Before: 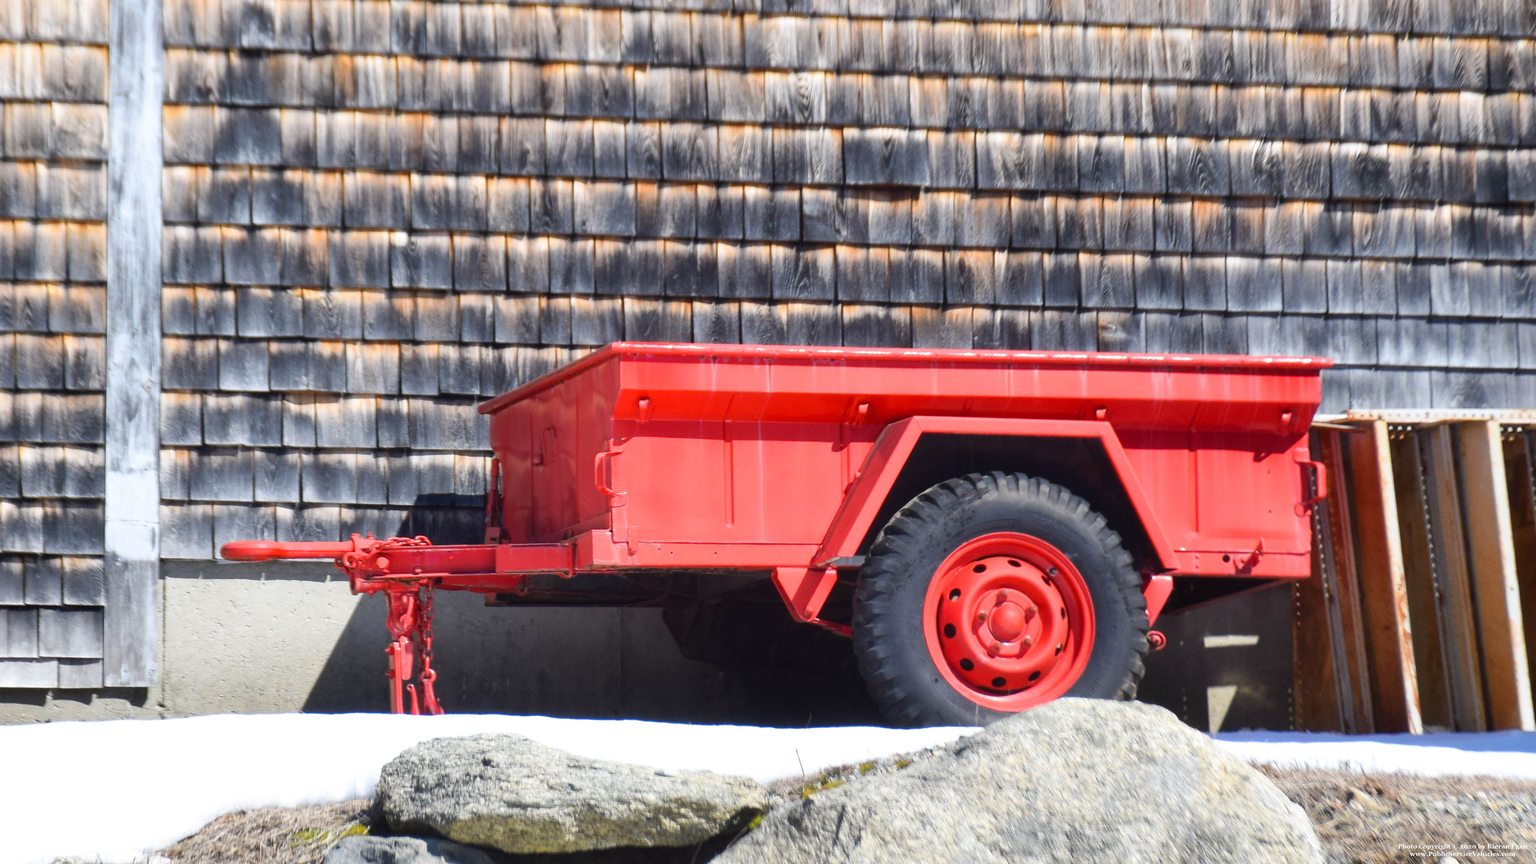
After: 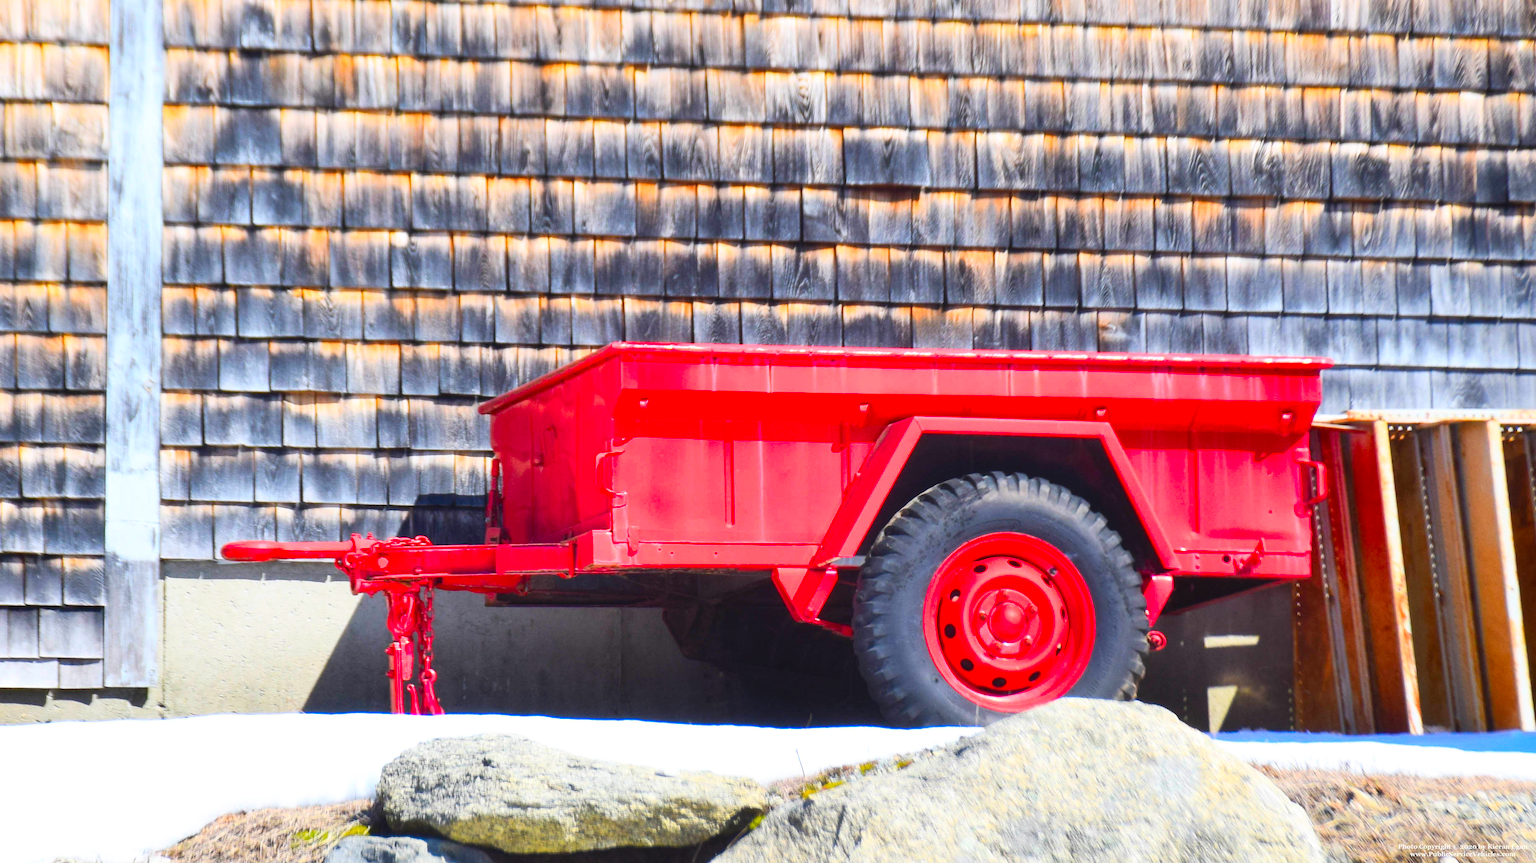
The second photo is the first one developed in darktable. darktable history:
contrast brightness saturation: contrast 0.198, brightness 0.203, saturation 0.785
